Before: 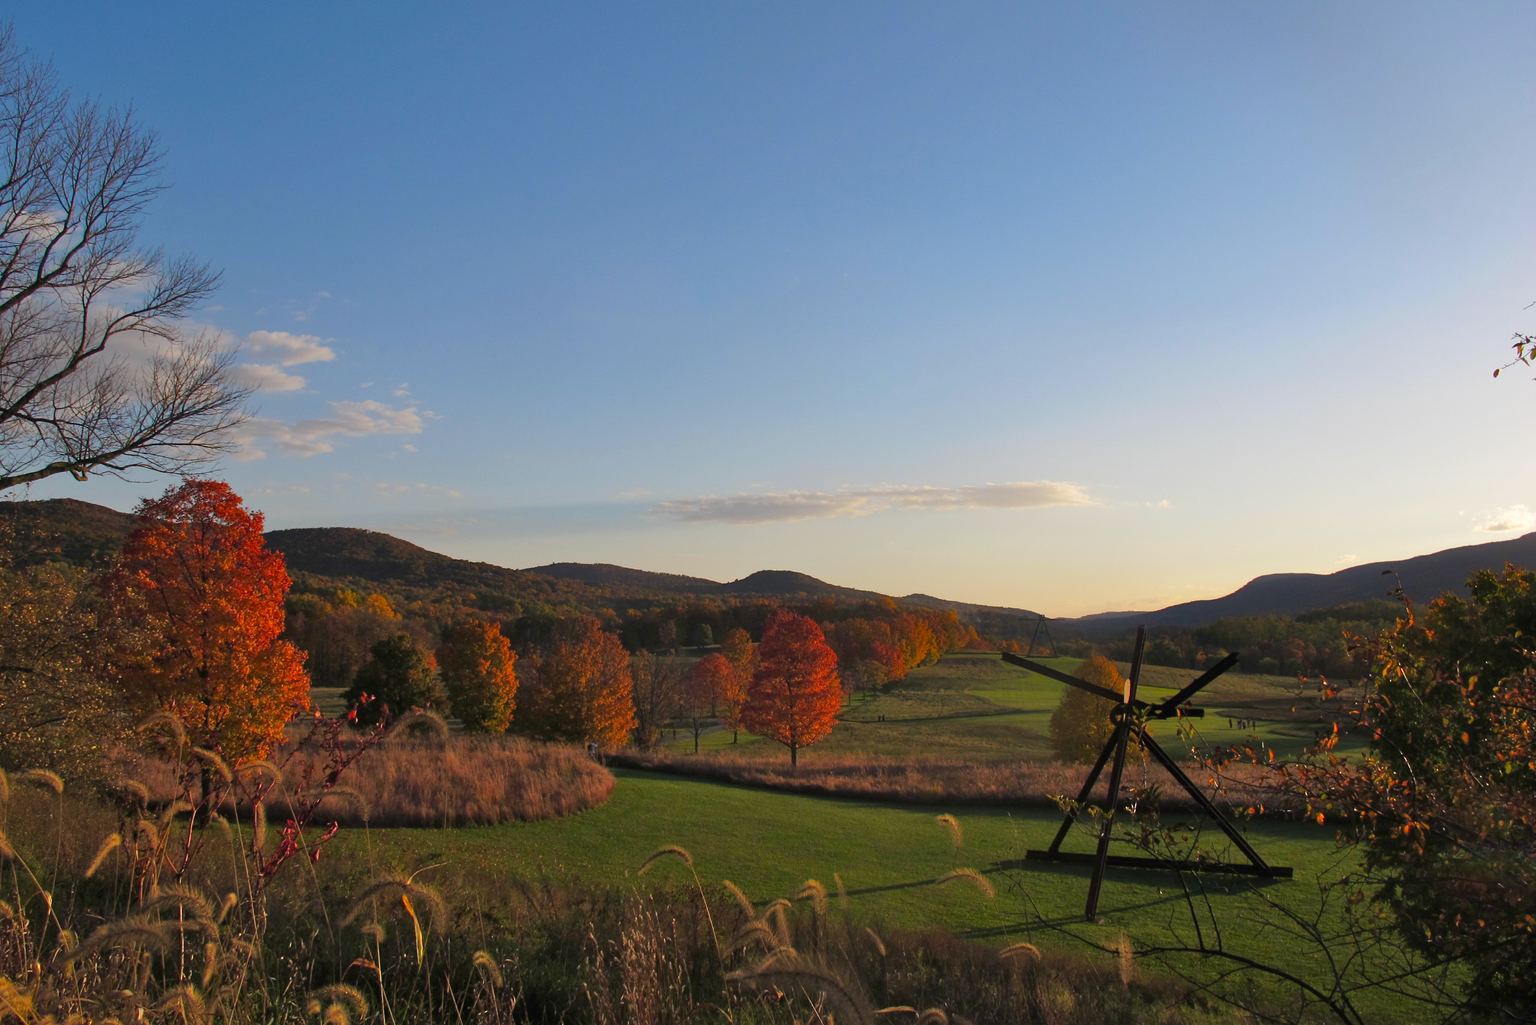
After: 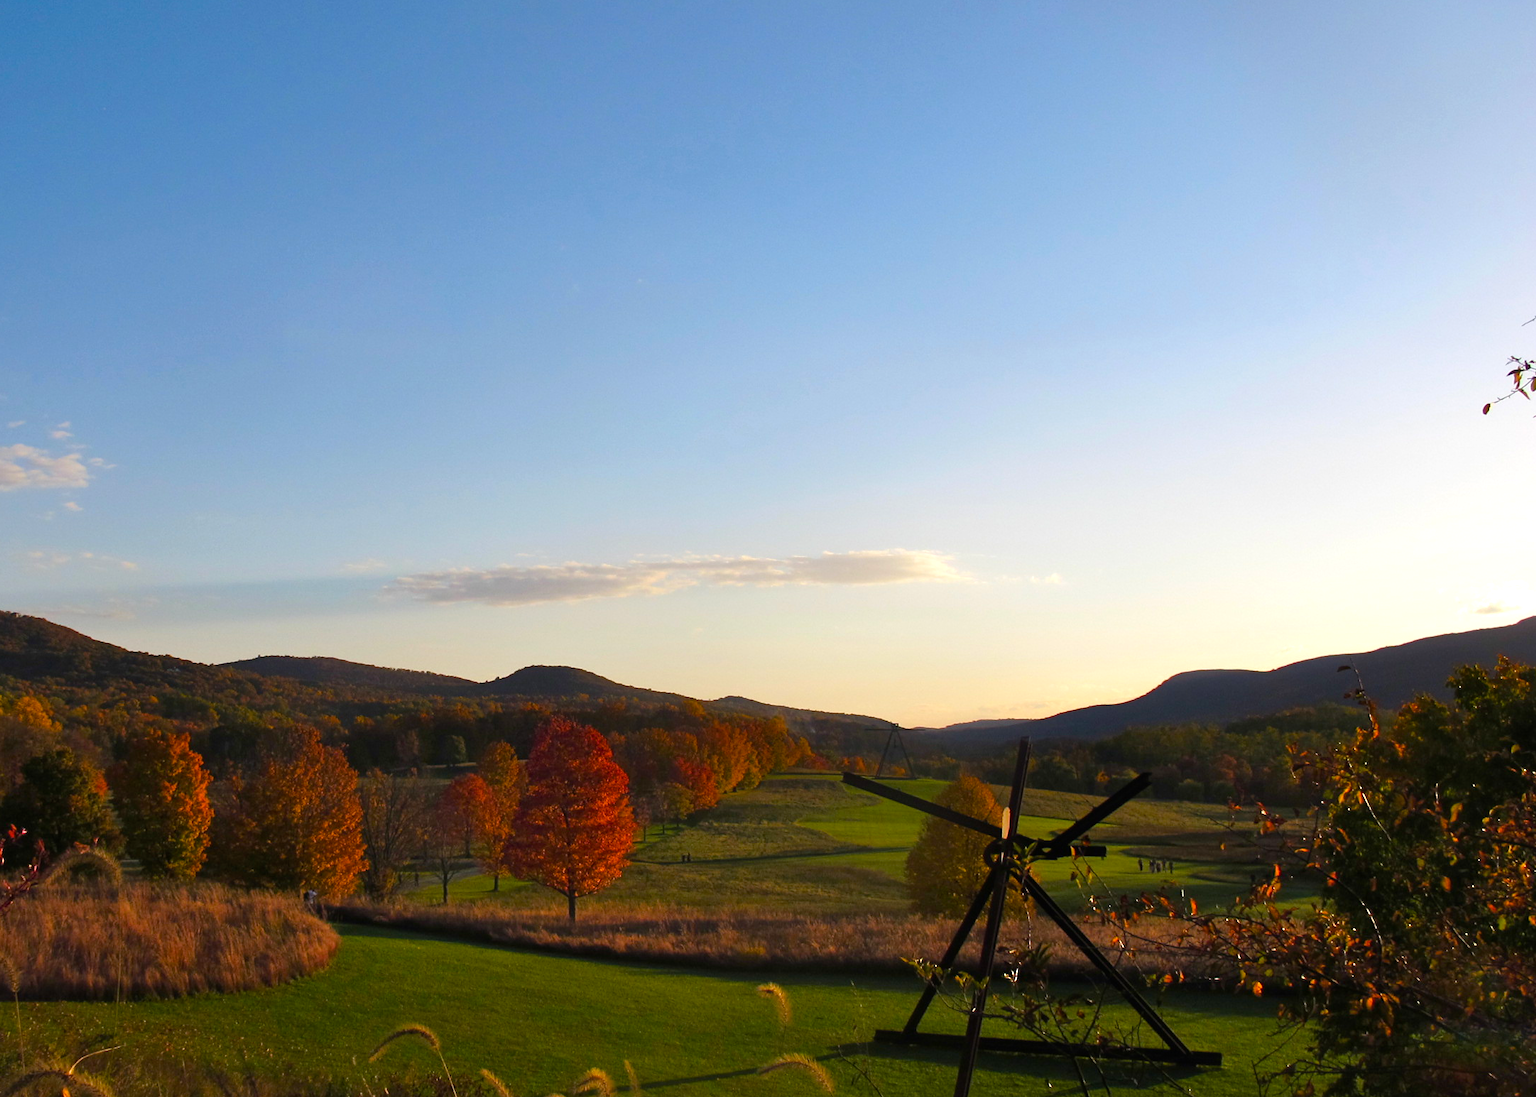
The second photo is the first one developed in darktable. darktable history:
crop: left 23.095%, top 5.827%, bottom 11.854%
color balance rgb: shadows lift › luminance -20%, power › hue 72.24°, highlights gain › luminance 15%, global offset › hue 171.6°, perceptual saturation grading › global saturation 14.09%, perceptual saturation grading › highlights -25%, perceptual saturation grading › shadows 25%, global vibrance 25%, contrast 10%
